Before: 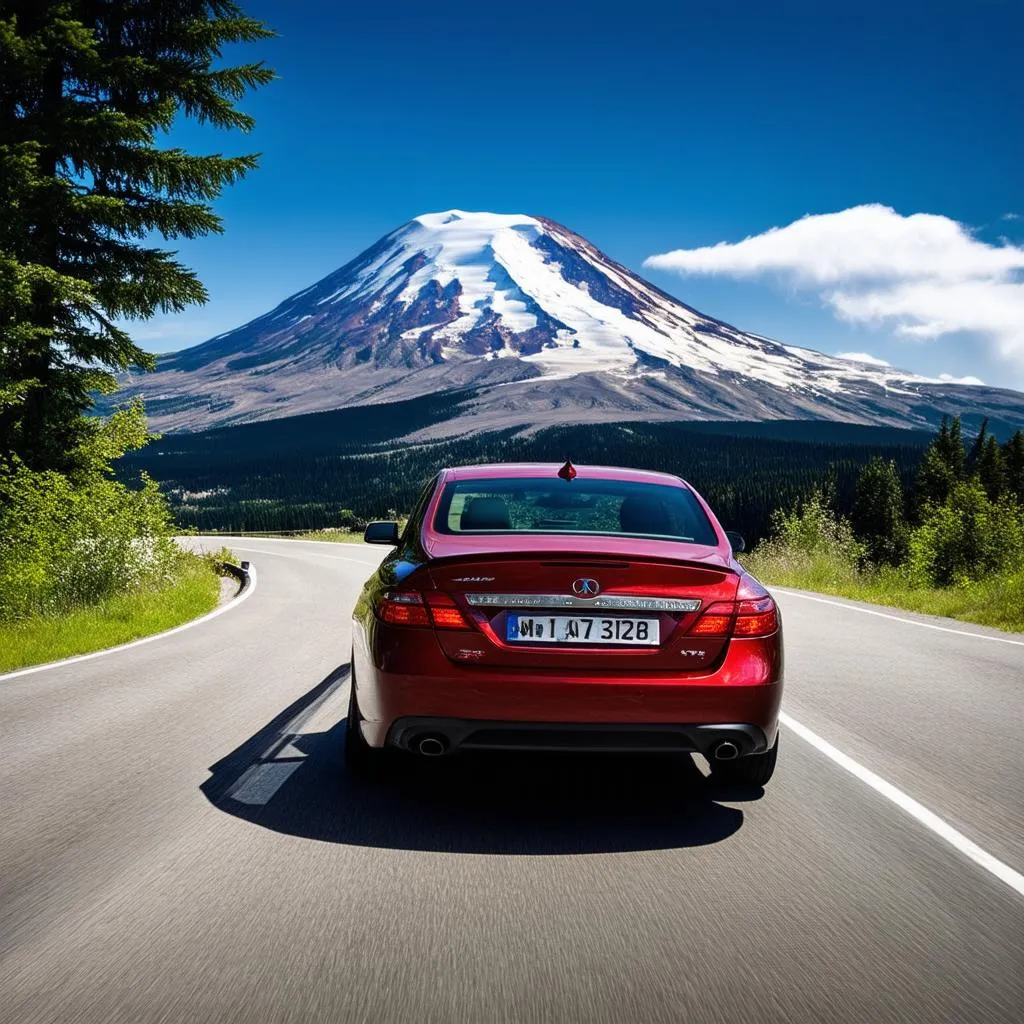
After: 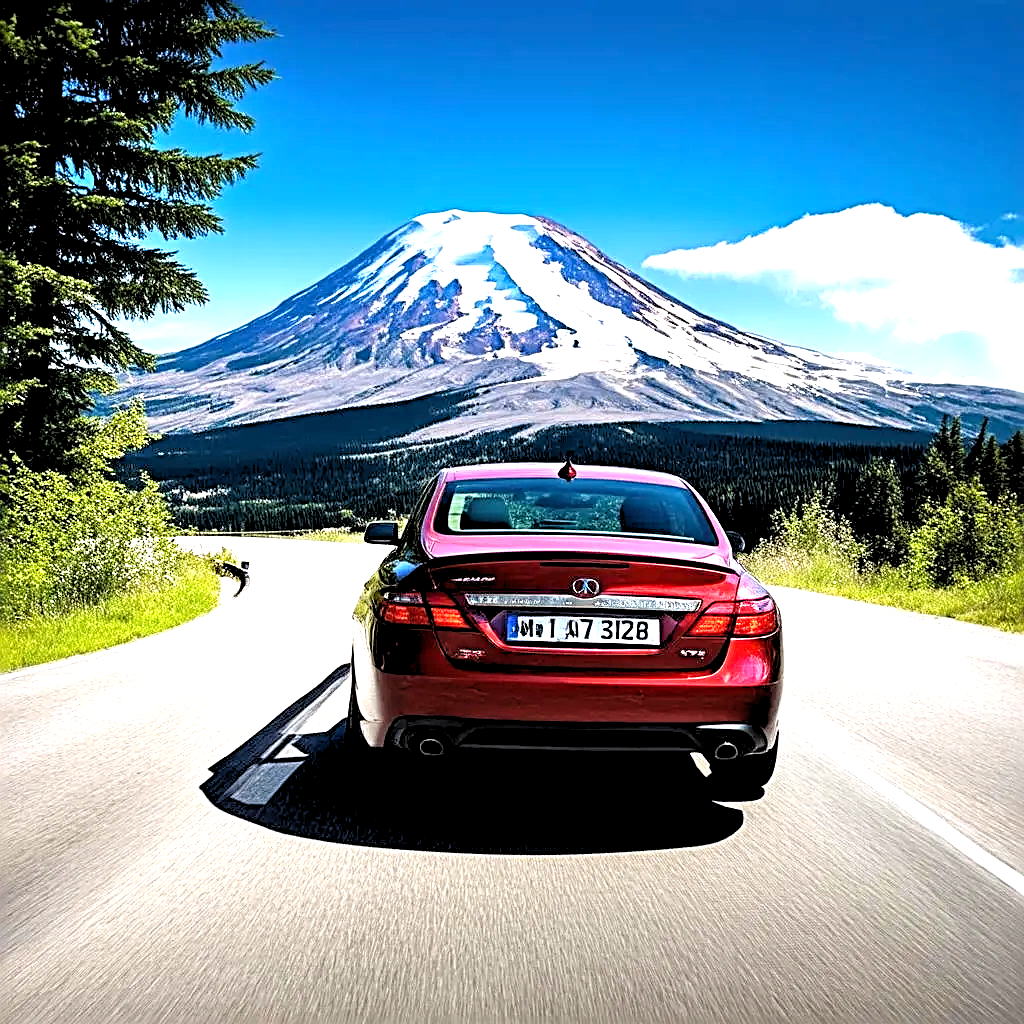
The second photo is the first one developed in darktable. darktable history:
rgb levels: levels [[0.013, 0.434, 0.89], [0, 0.5, 1], [0, 0.5, 1]]
sharpen: radius 3.025, amount 0.757
exposure: black level correction 0.001, exposure 1.05 EV, compensate exposure bias true, compensate highlight preservation false
